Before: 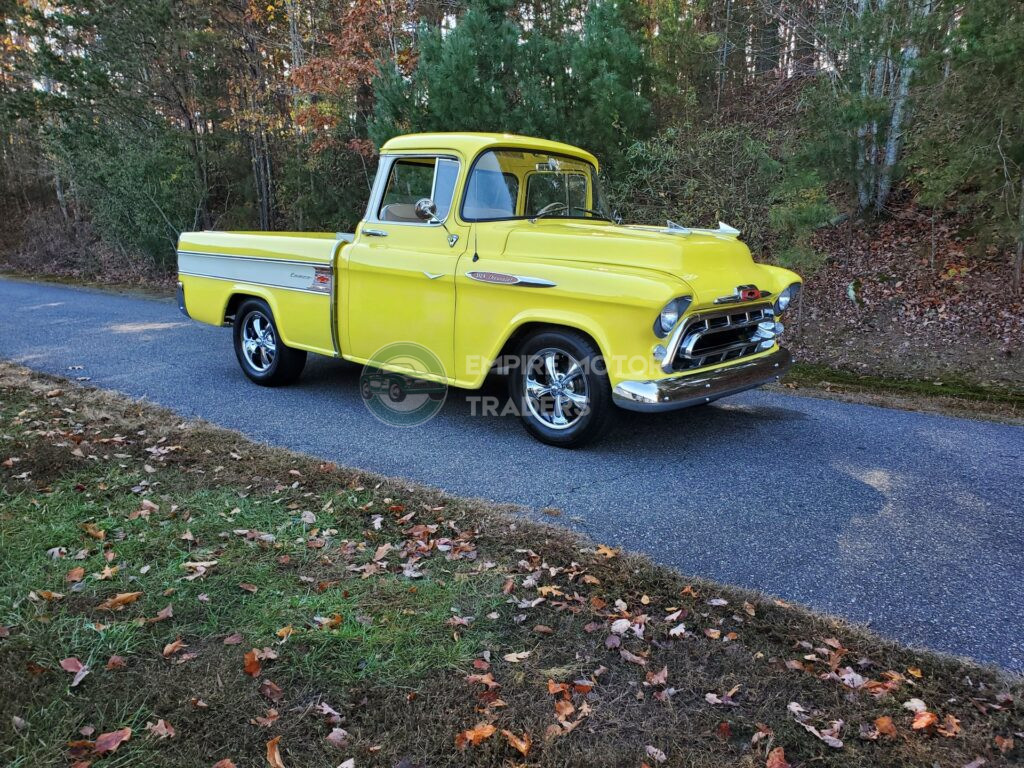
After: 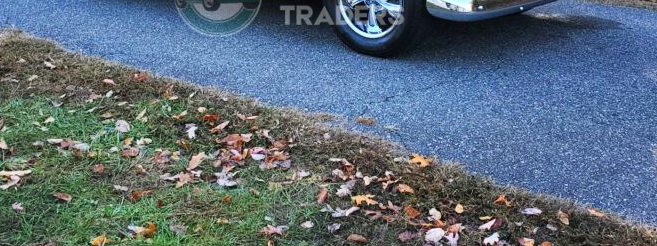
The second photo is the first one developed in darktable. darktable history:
crop: left 18.173%, top 50.933%, right 17.617%, bottom 16.911%
contrast brightness saturation: contrast 0.203, brightness 0.167, saturation 0.22
tone equalizer: on, module defaults
